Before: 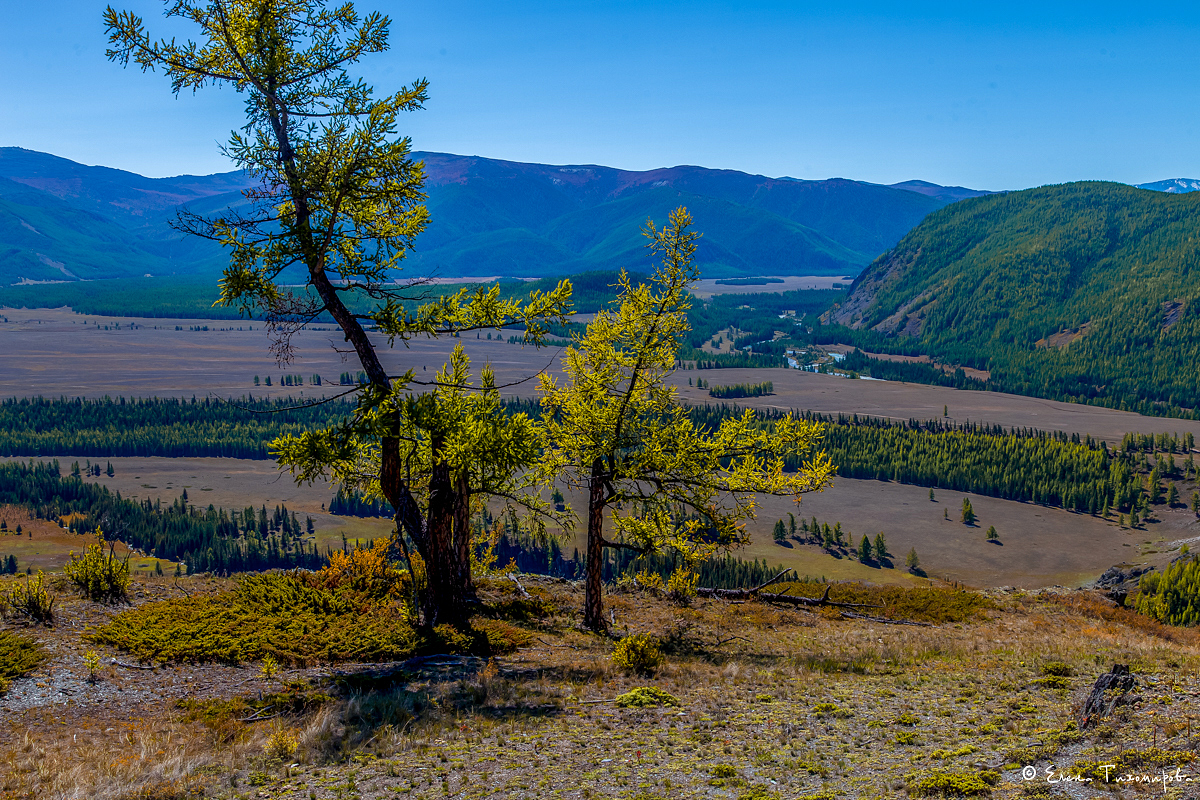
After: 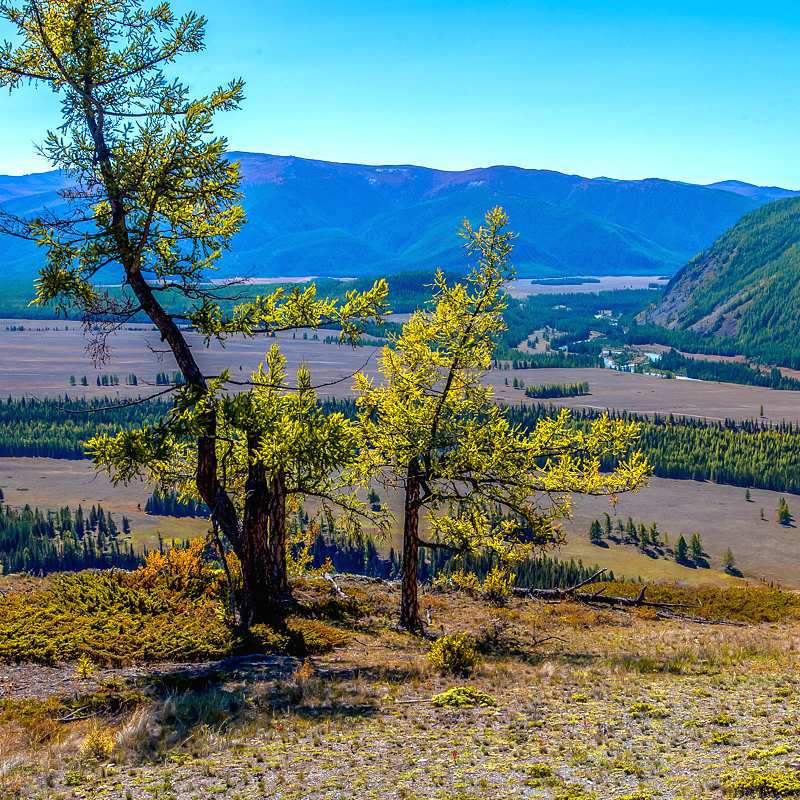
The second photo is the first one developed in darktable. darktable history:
crop: left 15.405%, right 17.899%
exposure: black level correction -0.001, exposure 0.909 EV, compensate exposure bias true, compensate highlight preservation false
